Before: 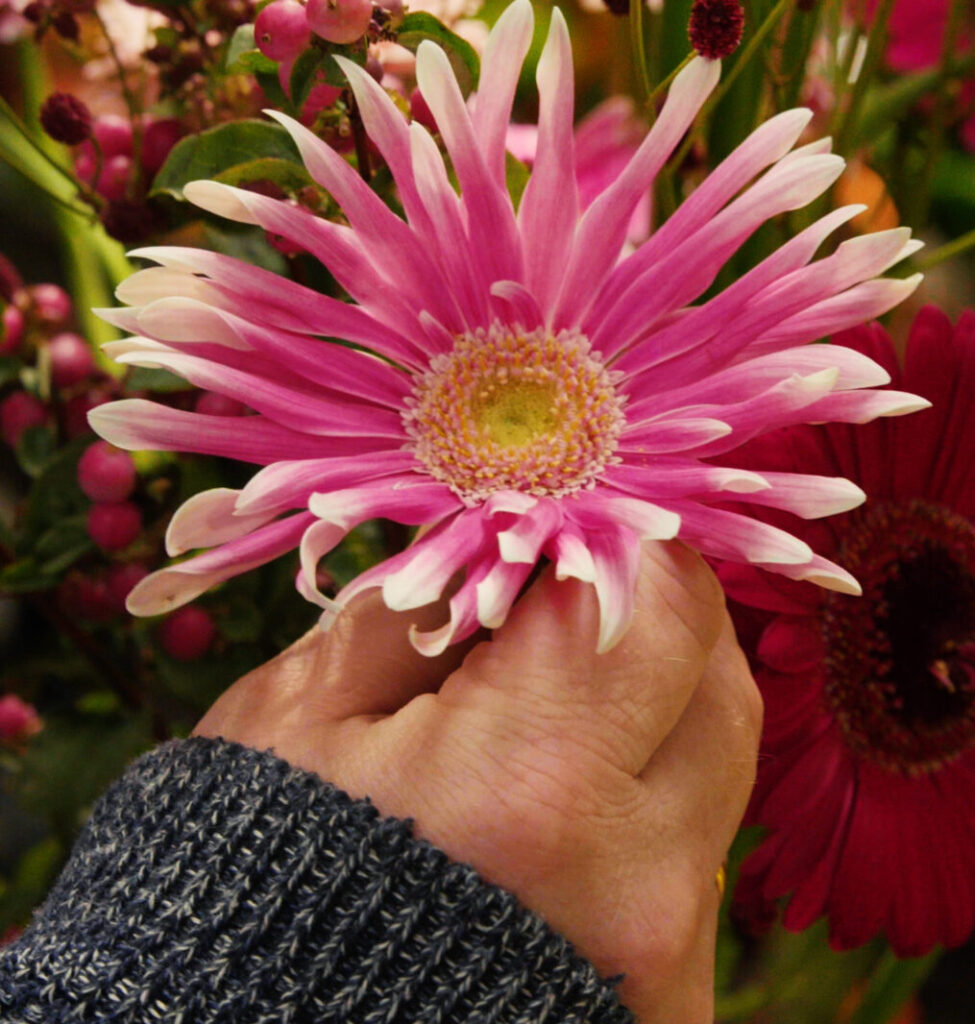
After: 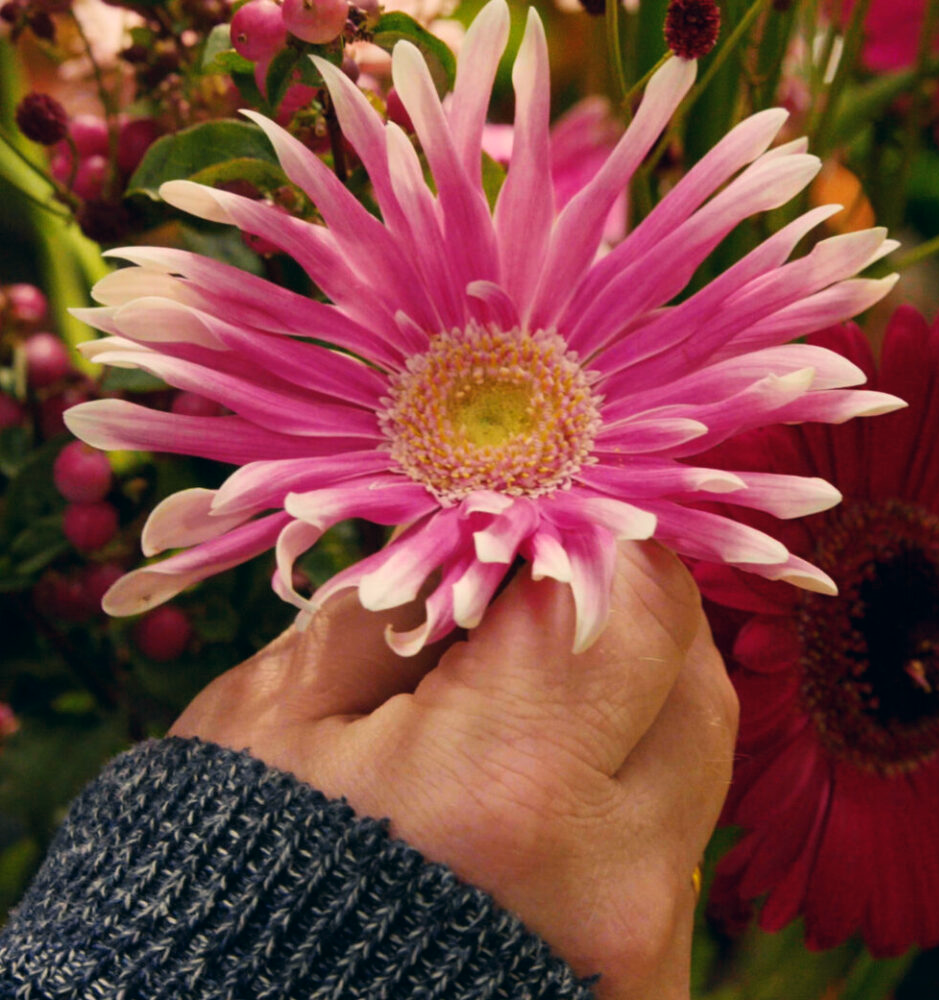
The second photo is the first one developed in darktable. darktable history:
color correction: highlights a* 5.38, highlights b* 5.3, shadows a* -4.26, shadows b* -5.11
crop and rotate: left 2.536%, right 1.107%, bottom 2.246%
